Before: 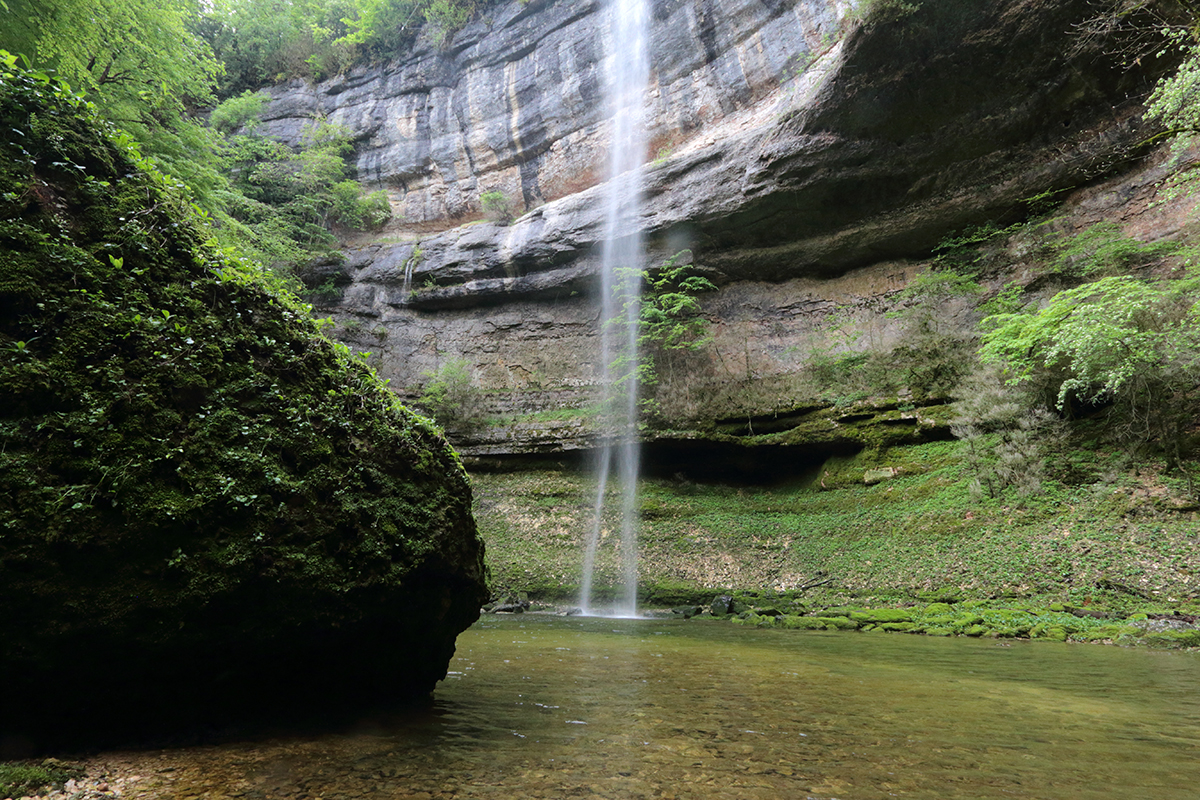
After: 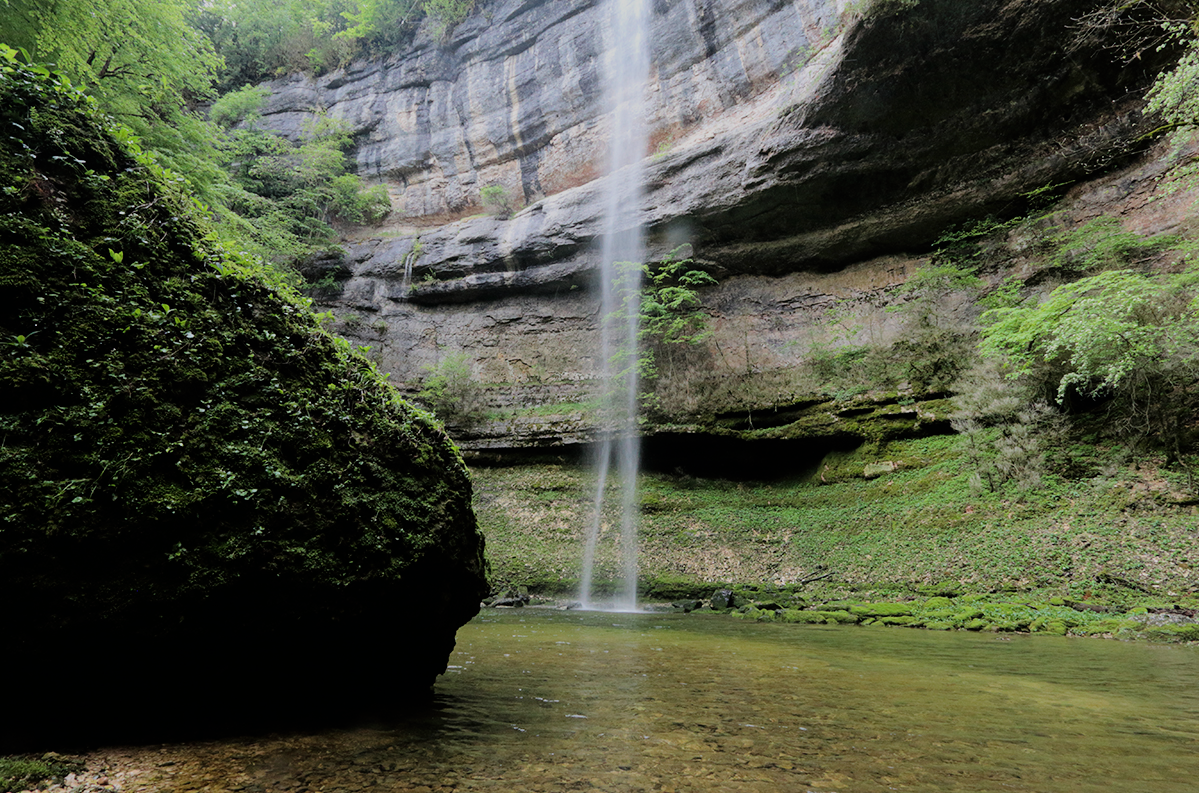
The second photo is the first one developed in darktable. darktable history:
filmic rgb: black relative exposure -7.65 EV, white relative exposure 4.56 EV, hardness 3.61
crop: top 0.812%, right 0.014%
